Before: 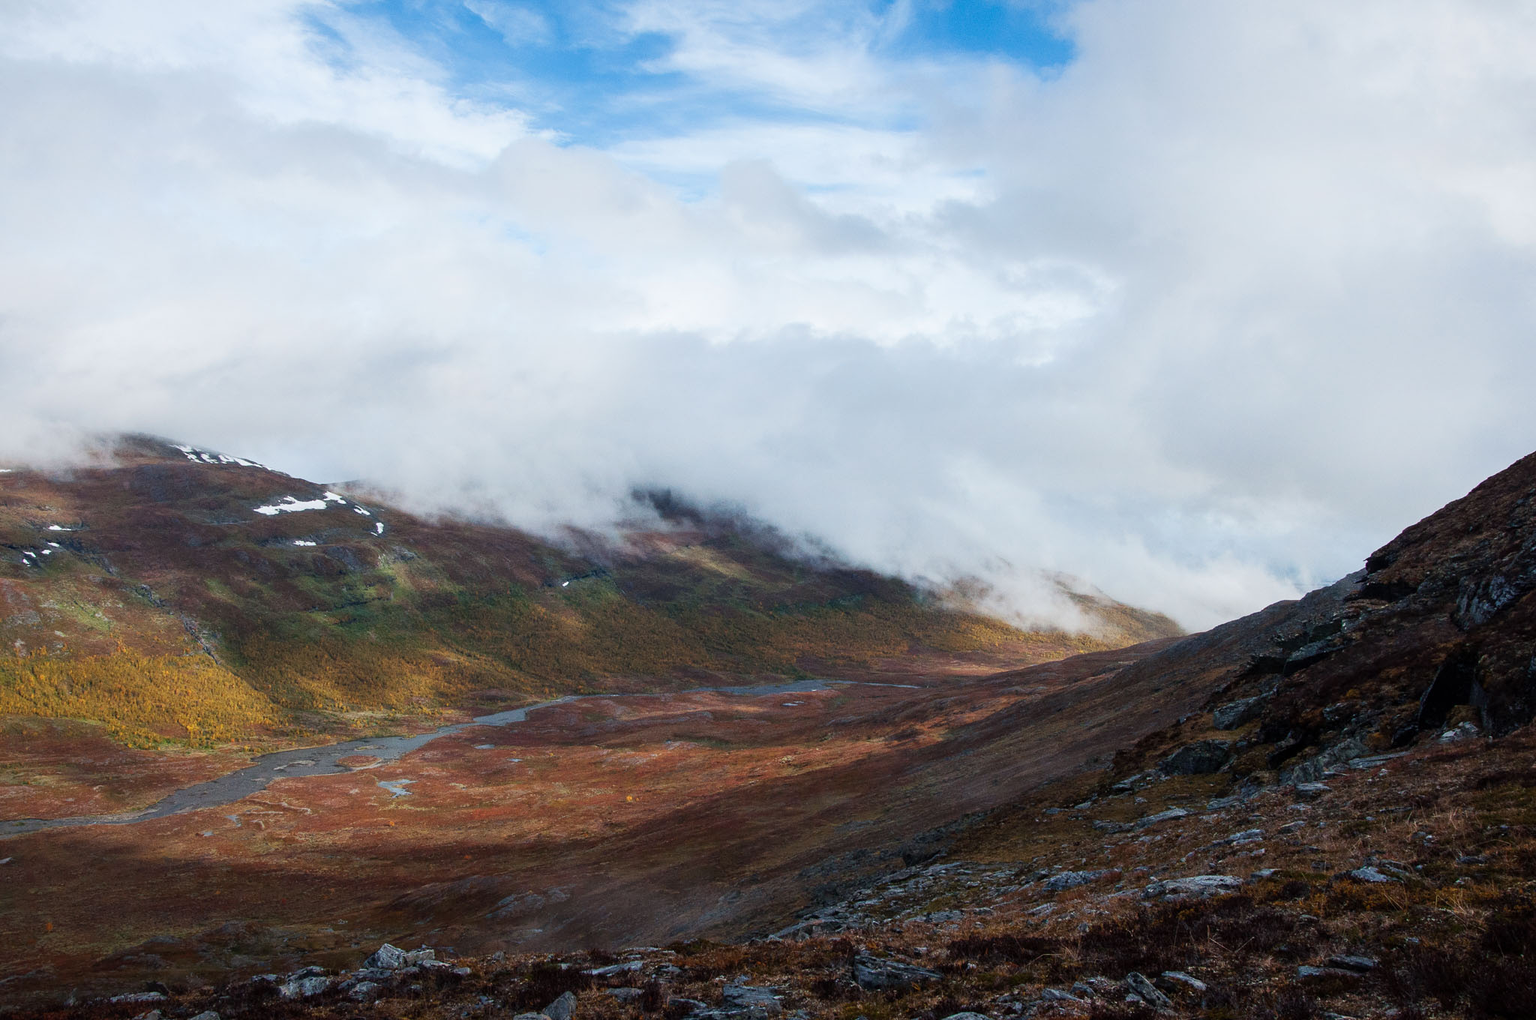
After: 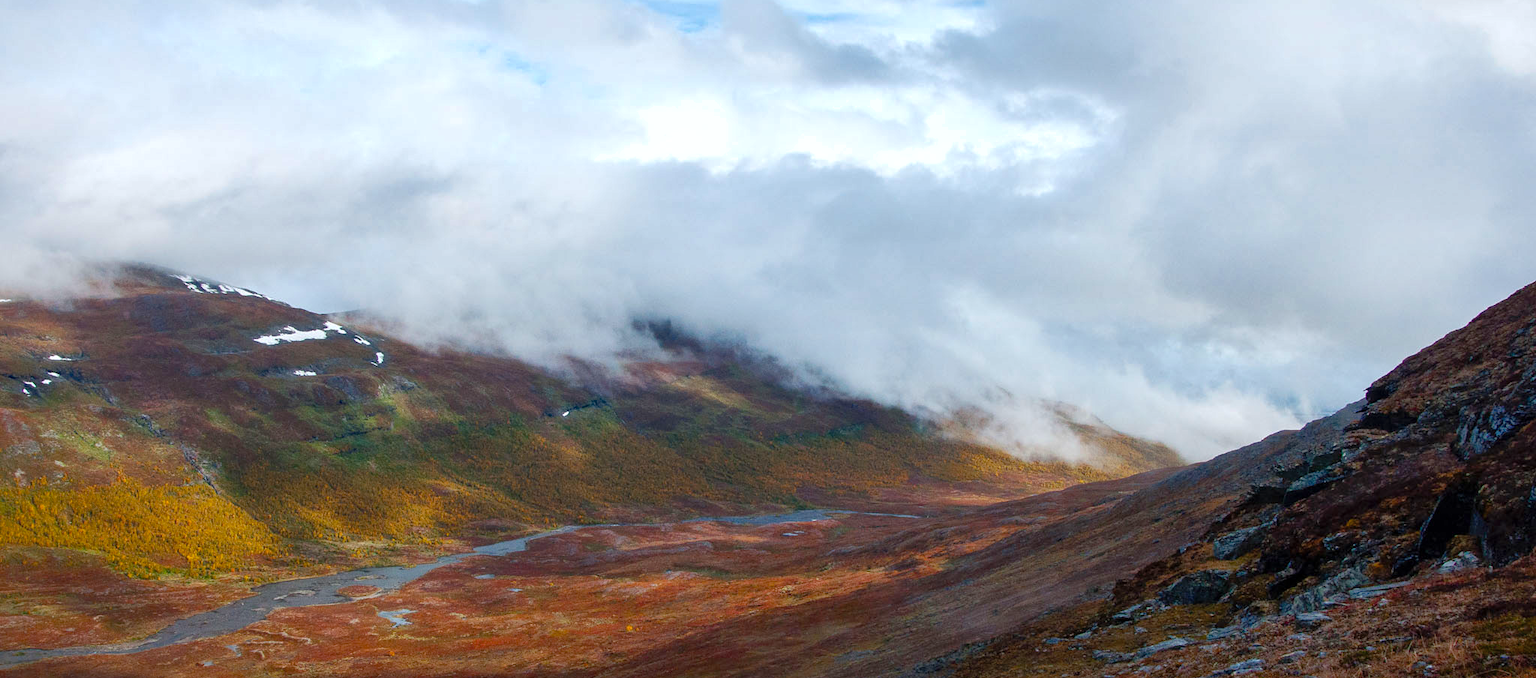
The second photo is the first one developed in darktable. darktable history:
color balance rgb: linear chroma grading › shadows 16%, perceptual saturation grading › global saturation 8%, perceptual saturation grading › shadows 4%, perceptual brilliance grading › global brilliance 2%, perceptual brilliance grading › highlights 8%, perceptual brilliance grading › shadows -4%, global vibrance 16%, saturation formula JzAzBz (2021)
shadows and highlights: on, module defaults
crop: top 16.727%, bottom 16.727%
